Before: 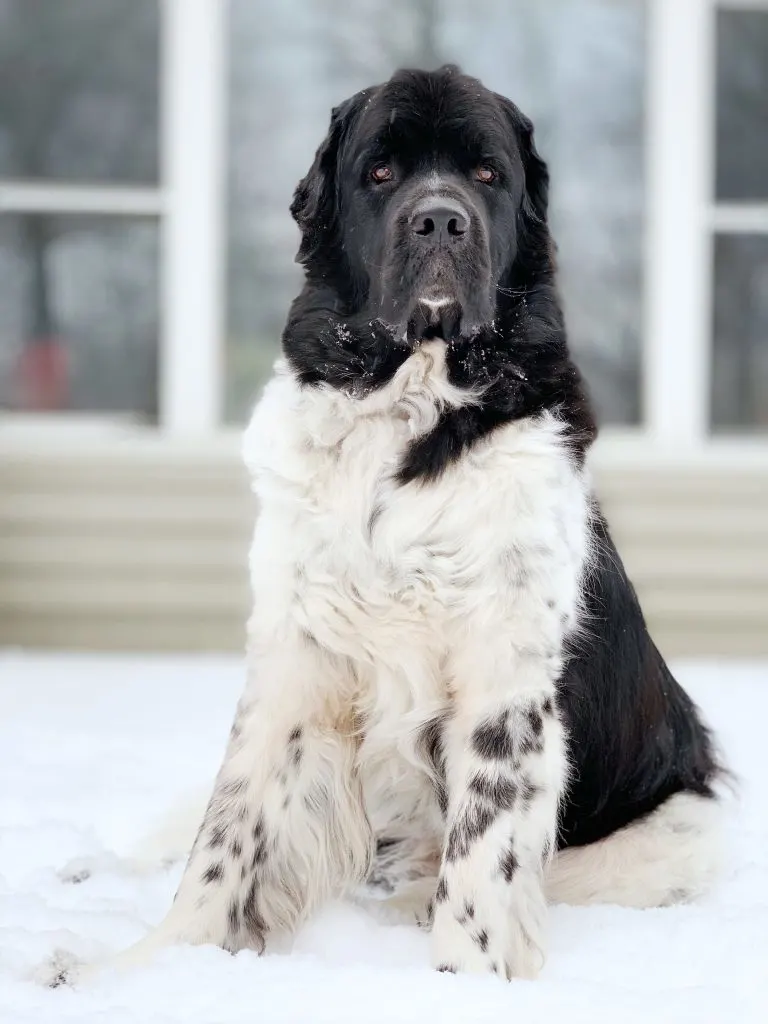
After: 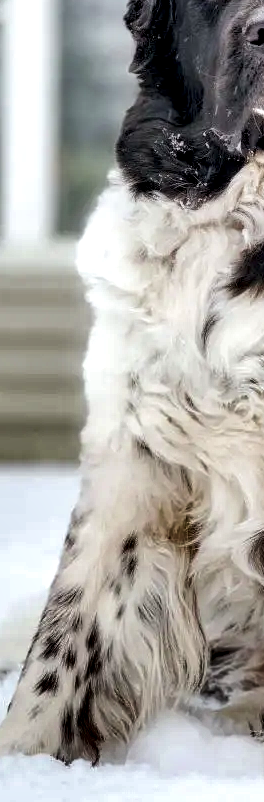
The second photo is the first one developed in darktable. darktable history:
local contrast: detail 160%
velvia: on, module defaults
contrast brightness saturation: saturation -0.068
shadows and highlights: shadows 30.74, highlights -62.8, soften with gaussian
crop and rotate: left 21.661%, top 18.64%, right 43.943%, bottom 2.978%
